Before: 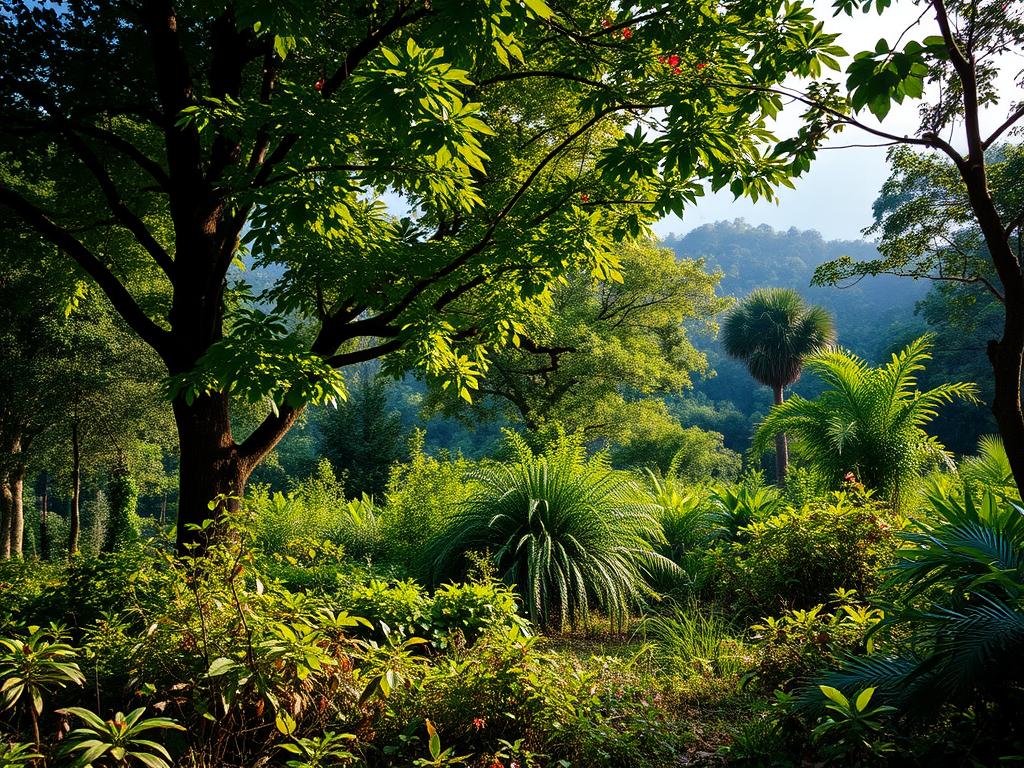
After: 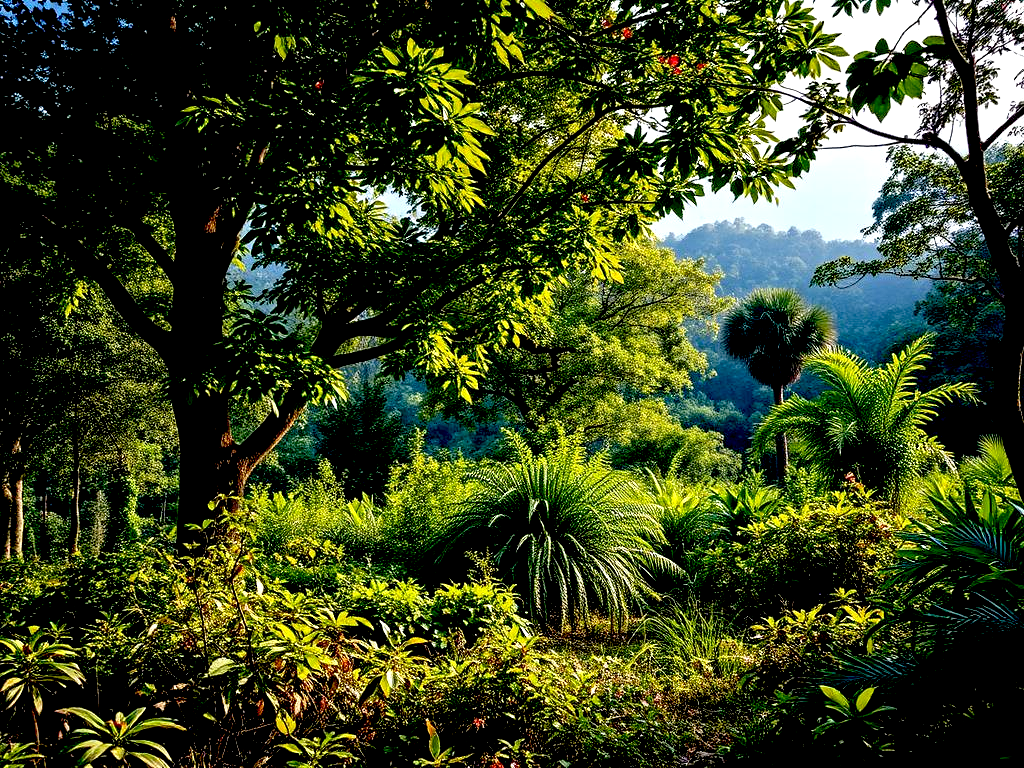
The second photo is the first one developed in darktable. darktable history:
contrast equalizer: y [[0.5, 0.501, 0.525, 0.597, 0.58, 0.514], [0.5 ×6], [0.5 ×6], [0 ×6], [0 ×6]]
exposure: black level correction 0.031, exposure 0.304 EV, compensate highlight preservation false
